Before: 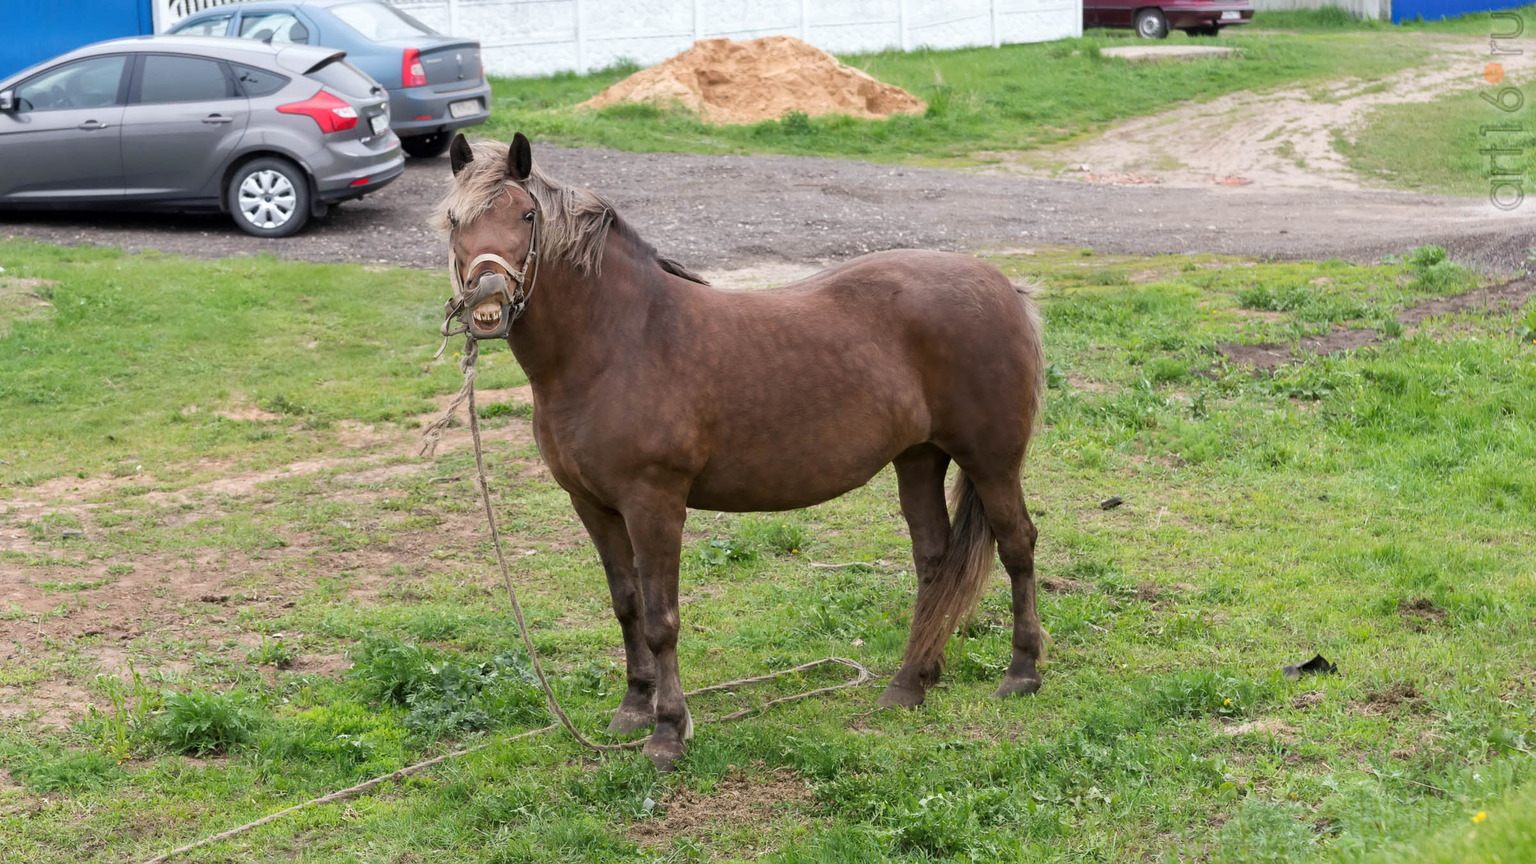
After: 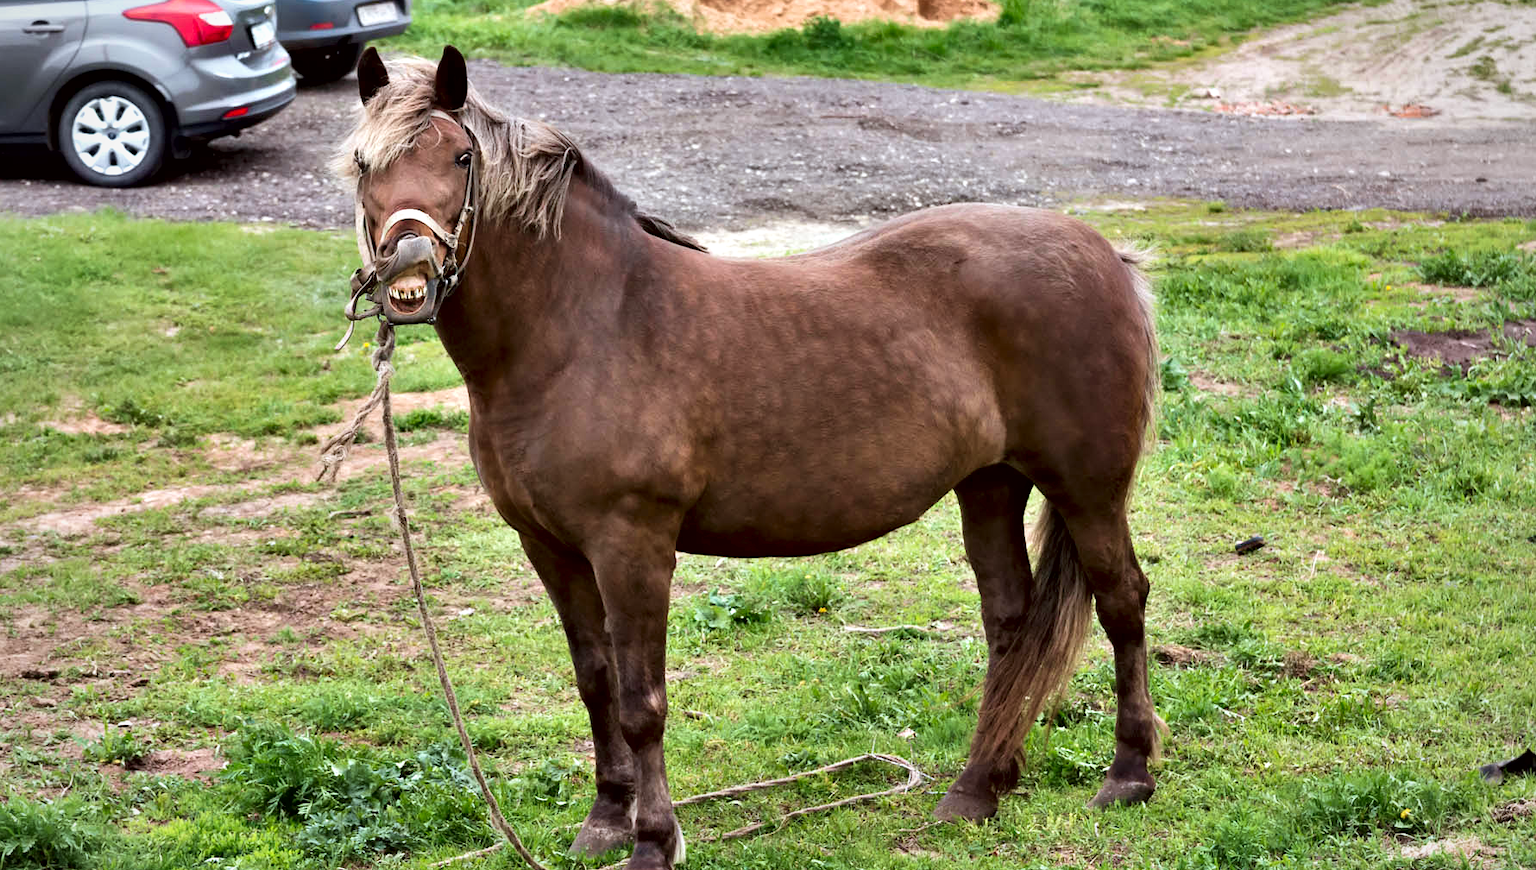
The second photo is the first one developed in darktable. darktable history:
contrast brightness saturation: contrast 0.103, brightness 0.018, saturation 0.017
crop and rotate: left 12.061%, top 11.422%, right 13.762%, bottom 13.821%
shadows and highlights: white point adjustment 0.921, soften with gaussian
vignetting: fall-off radius 61.04%, brightness -0.418, saturation -0.29
color correction: highlights a* -2.75, highlights b* -2.86, shadows a* 2.05, shadows b* 2.81
velvia: on, module defaults
contrast equalizer: y [[0.6 ×6], [0.55 ×6], [0 ×6], [0 ×6], [0 ×6]]
